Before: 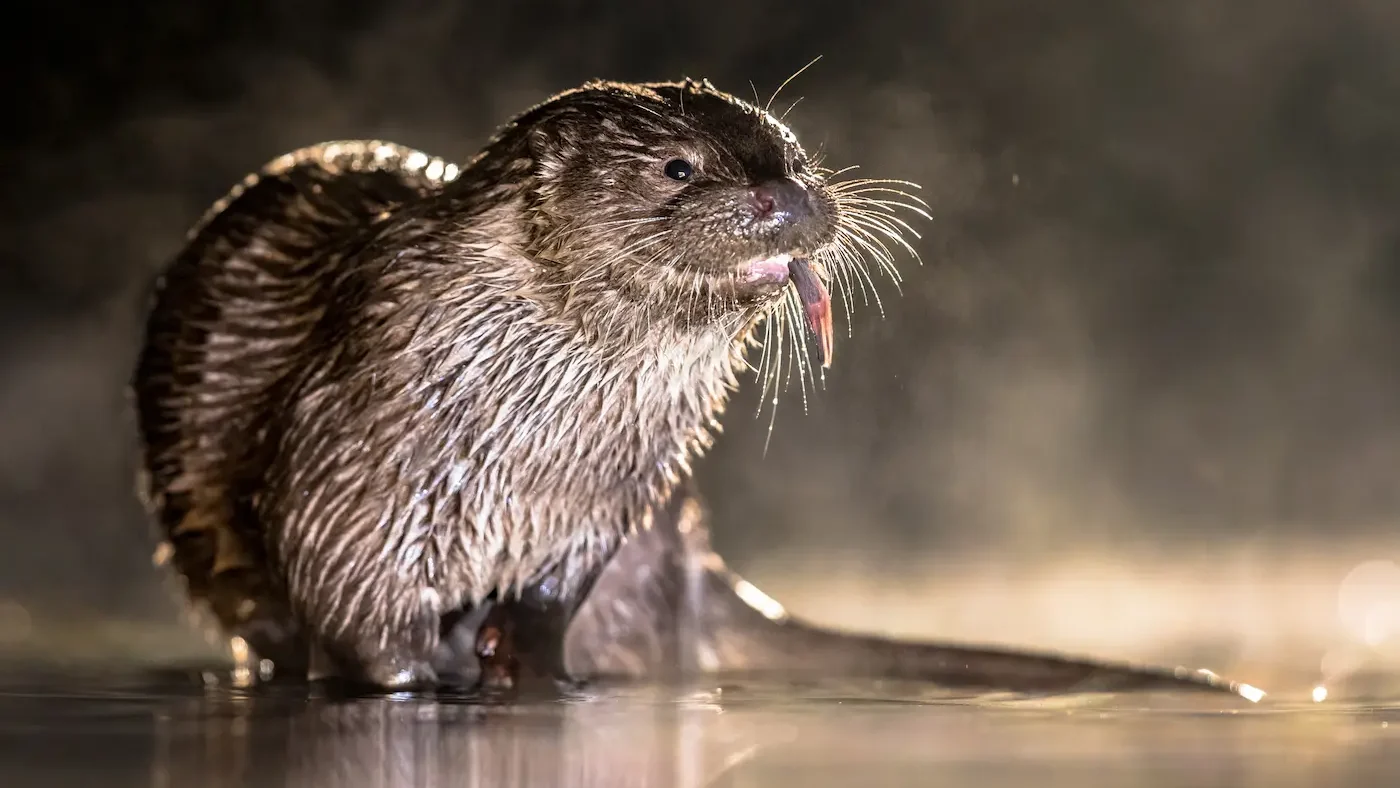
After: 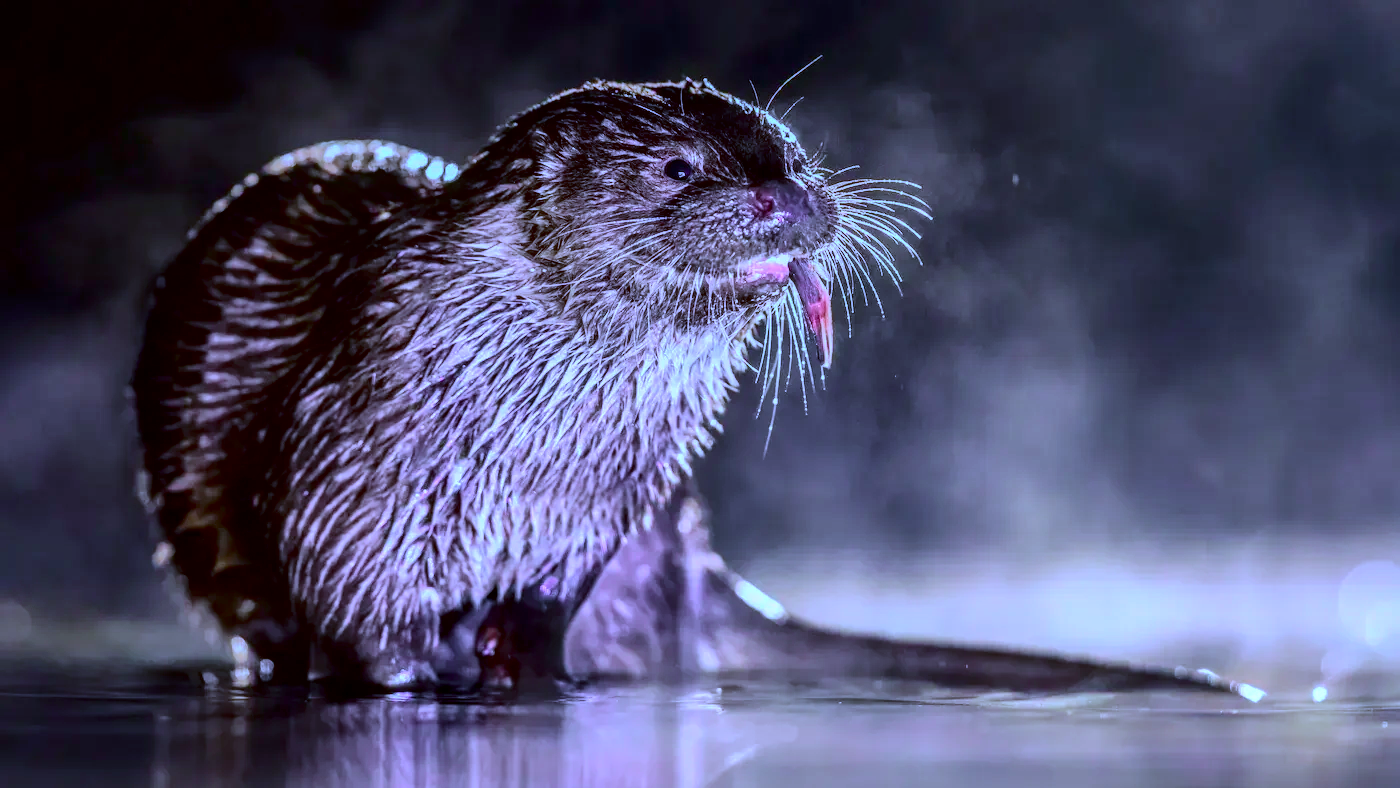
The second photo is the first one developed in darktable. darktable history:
shadows and highlights: shadows 40, highlights -60
local contrast: on, module defaults
rgb levels: preserve colors max RGB
tone curve: curves: ch0 [(0, 0) (0.106, 0.026) (0.275, 0.155) (0.392, 0.314) (0.513, 0.481) (0.657, 0.667) (1, 1)]; ch1 [(0, 0) (0.5, 0.511) (0.536, 0.579) (0.587, 0.69) (1, 1)]; ch2 [(0, 0) (0.5, 0.5) (0.55, 0.552) (0.625, 0.699) (1, 1)], color space Lab, independent channels, preserve colors none
white balance: red 0.766, blue 1.537
